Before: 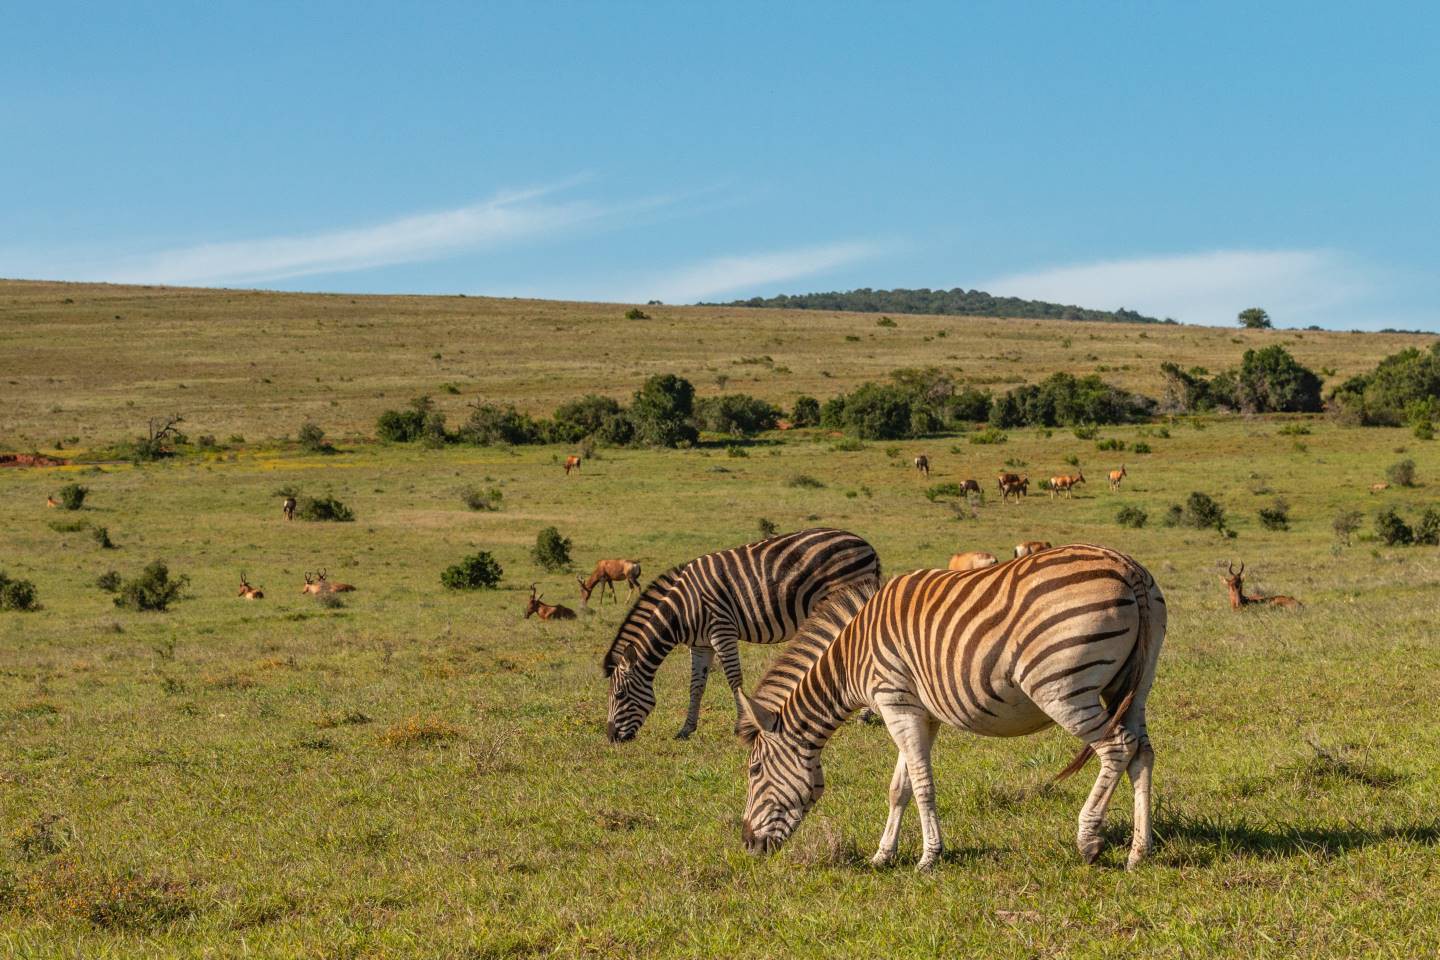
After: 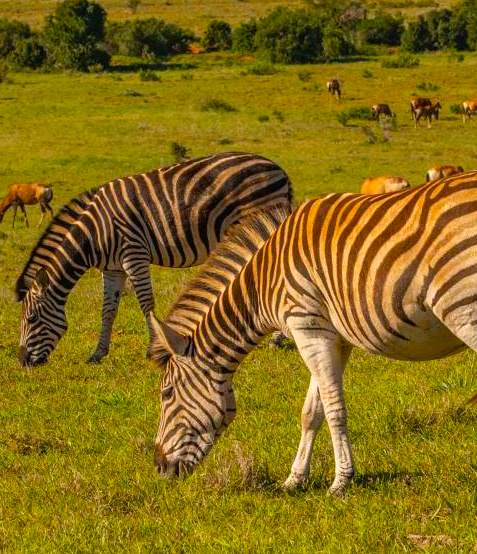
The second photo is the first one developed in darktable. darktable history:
color balance rgb: linear chroma grading › global chroma 15%, perceptual saturation grading › global saturation 30%
crop: left 40.878%, top 39.176%, right 25.993%, bottom 3.081%
